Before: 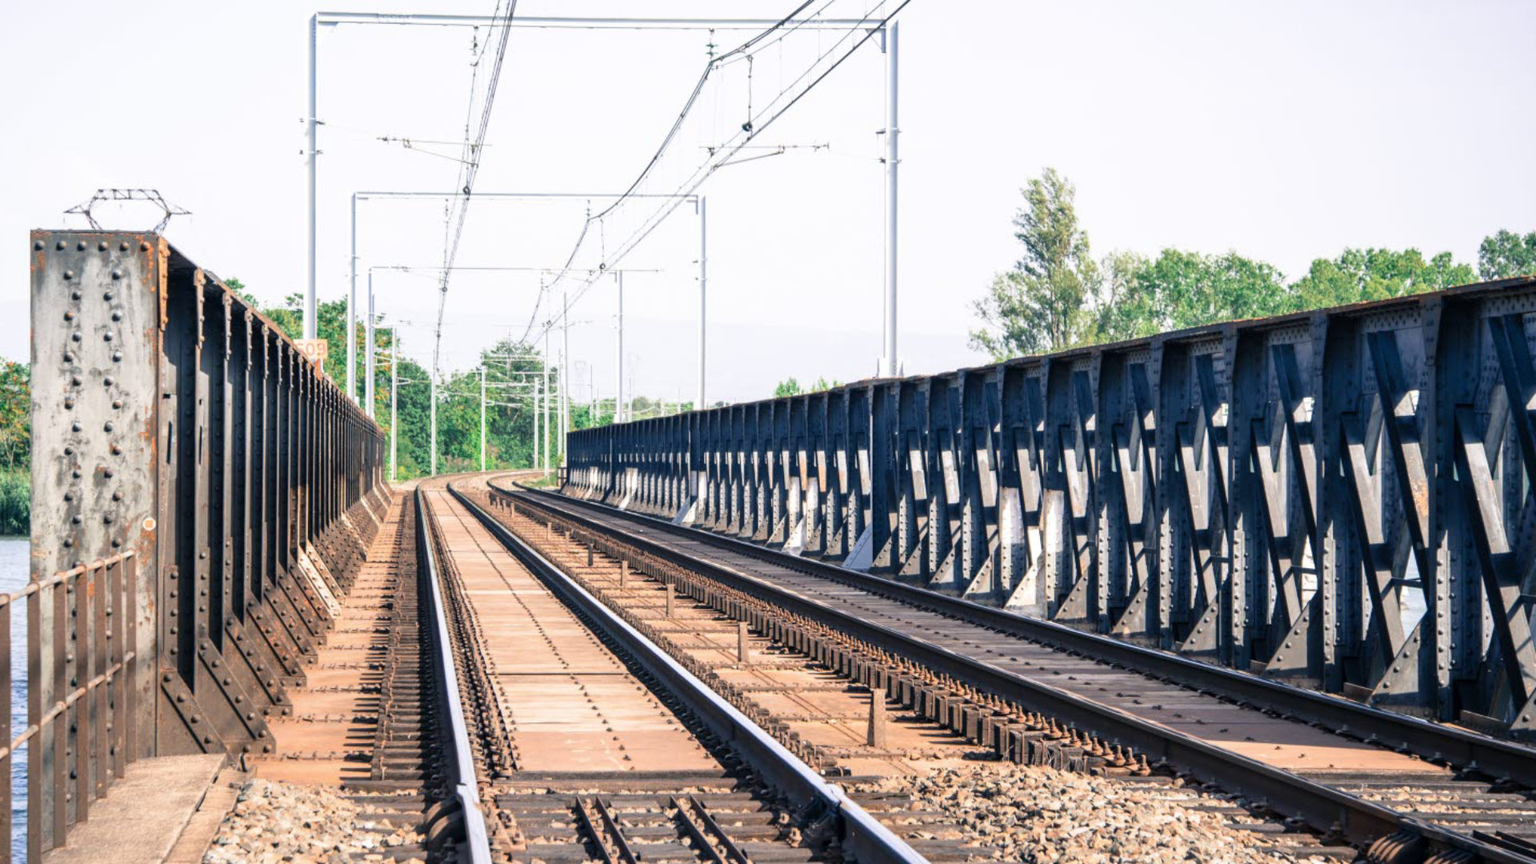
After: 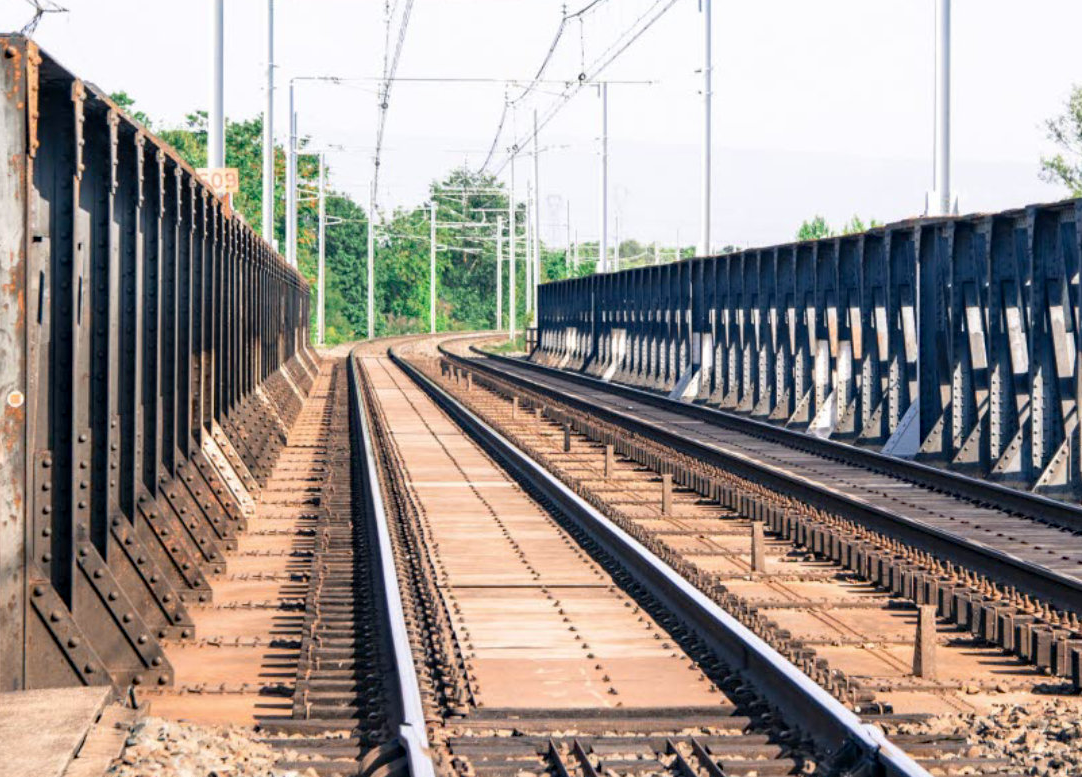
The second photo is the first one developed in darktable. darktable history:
crop: left 8.922%, top 23.706%, right 34.683%, bottom 4.348%
haze removal: compatibility mode true, adaptive false
